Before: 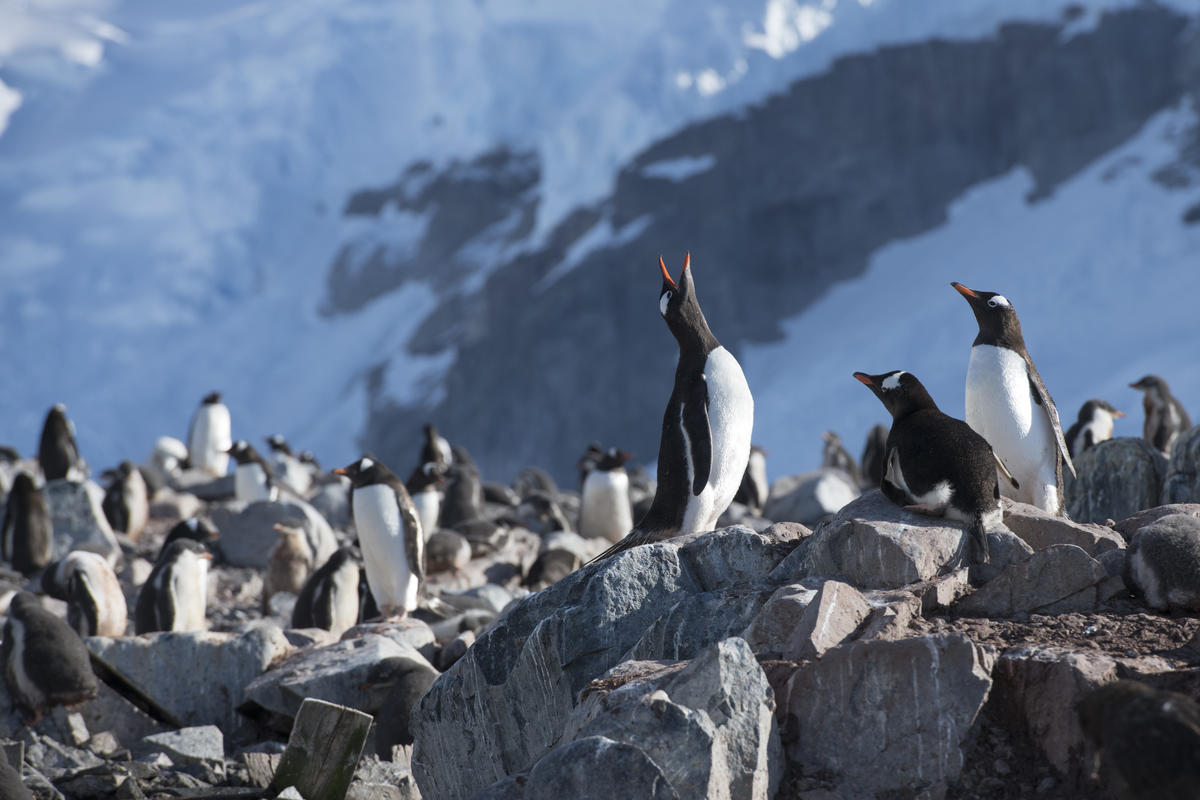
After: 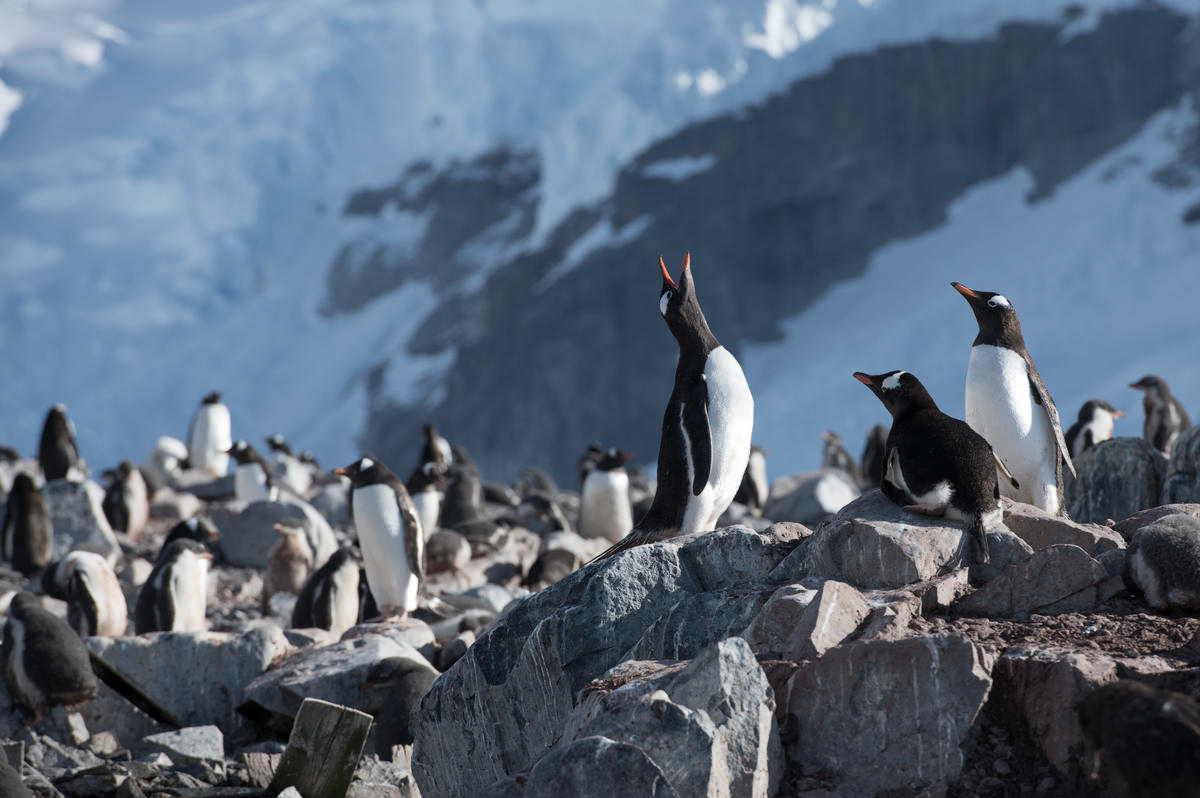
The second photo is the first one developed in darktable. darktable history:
crop: top 0.05%, bottom 0.098%
contrast brightness saturation: contrast 0.06, brightness -0.01, saturation -0.23
